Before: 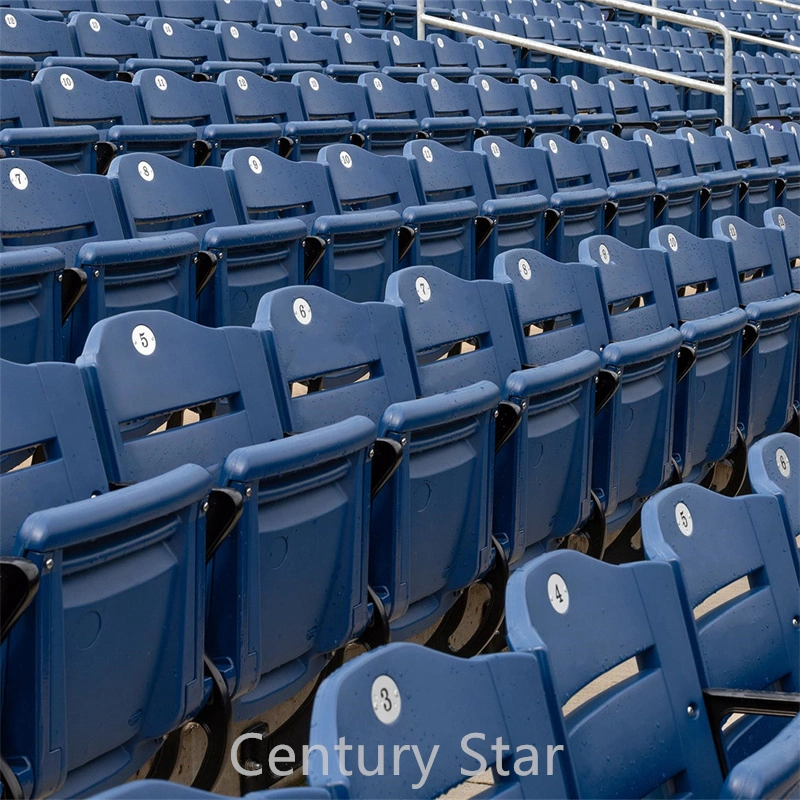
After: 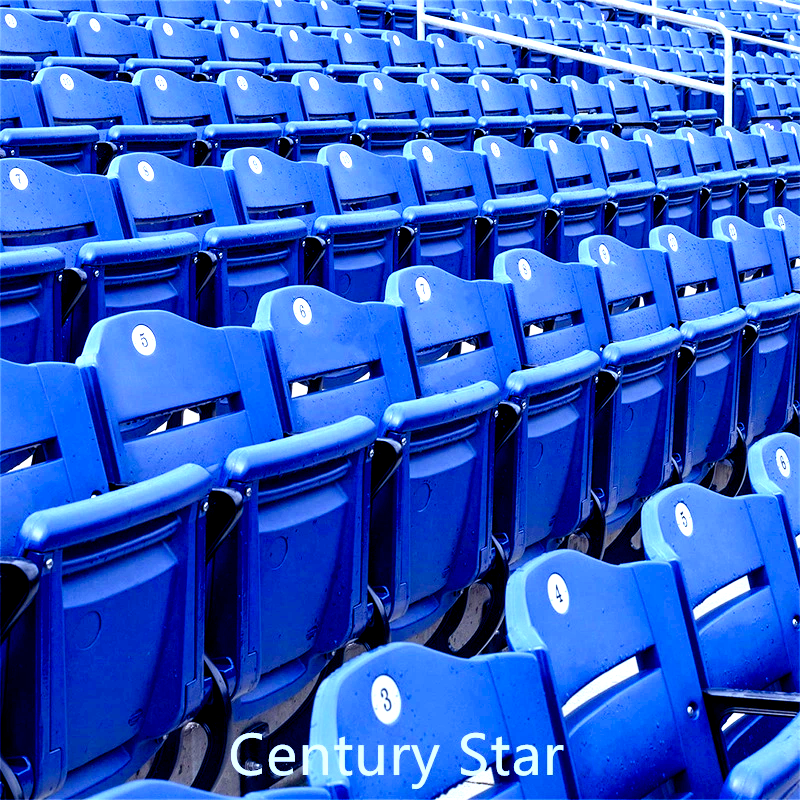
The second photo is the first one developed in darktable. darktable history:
exposure: black level correction 0, exposure 1.2 EV, compensate exposure bias true, compensate highlight preservation false
white balance: red 0.871, blue 1.249
color balance rgb: shadows lift › luminance -41.13%, shadows lift › chroma 14.13%, shadows lift › hue 260°, power › luminance -3.76%, power › chroma 0.56%, power › hue 40.37°, highlights gain › luminance 16.81%, highlights gain › chroma 2.94%, highlights gain › hue 260°, global offset › luminance -0.29%, global offset › chroma 0.31%, global offset › hue 260°, perceptual saturation grading › global saturation 20%, perceptual saturation grading › highlights -13.92%, perceptual saturation grading › shadows 50%
